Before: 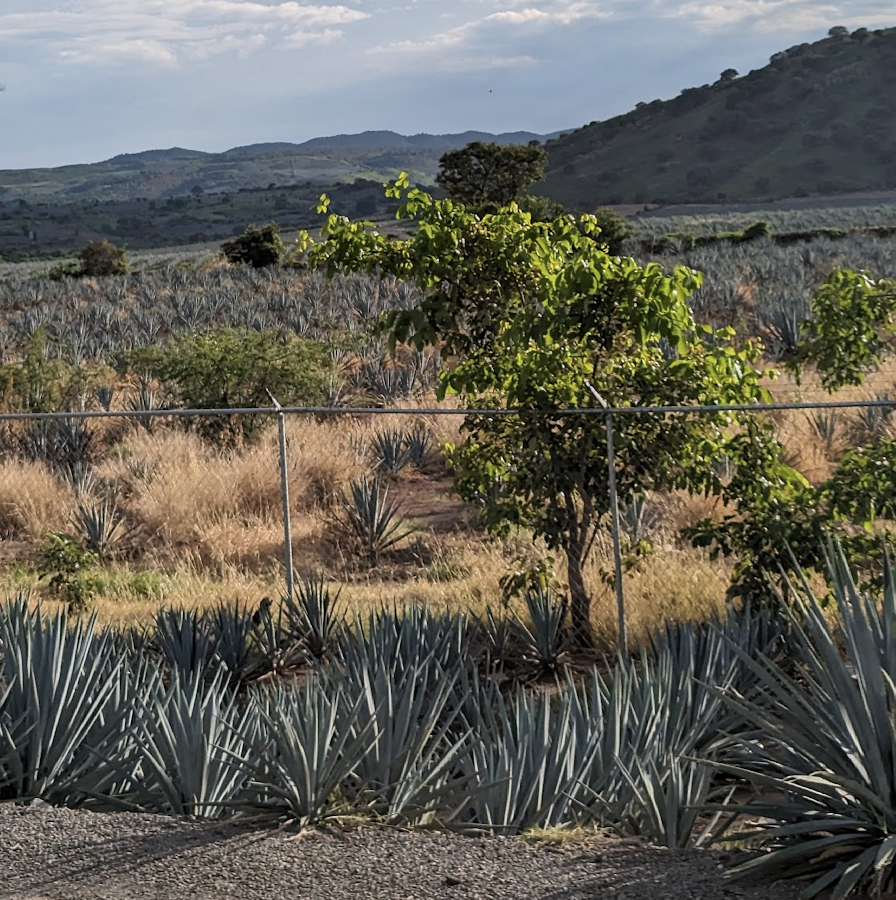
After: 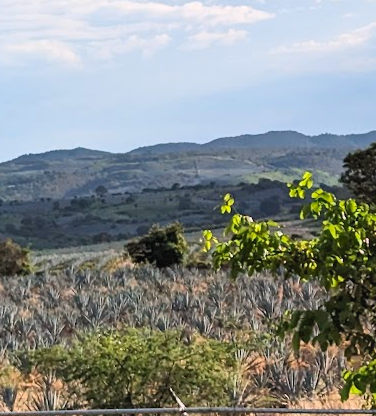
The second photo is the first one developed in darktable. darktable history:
crop and rotate: left 10.817%, top 0.062%, right 47.194%, bottom 53.626%
contrast brightness saturation: contrast 0.2, brightness 0.16, saturation 0.22
exposure: black level correction -0.001, exposure 0.08 EV, compensate highlight preservation false
